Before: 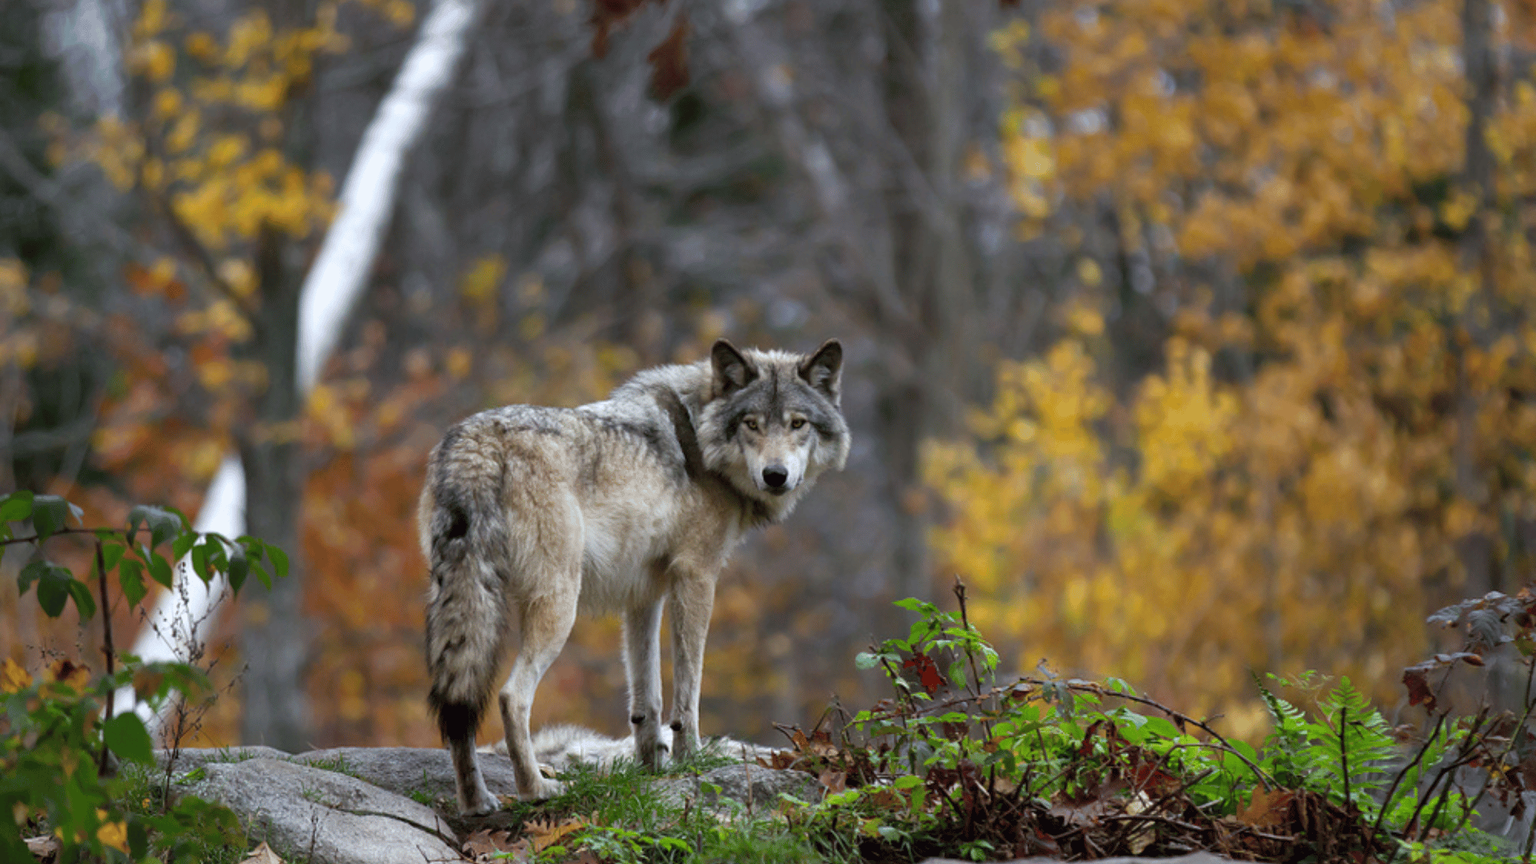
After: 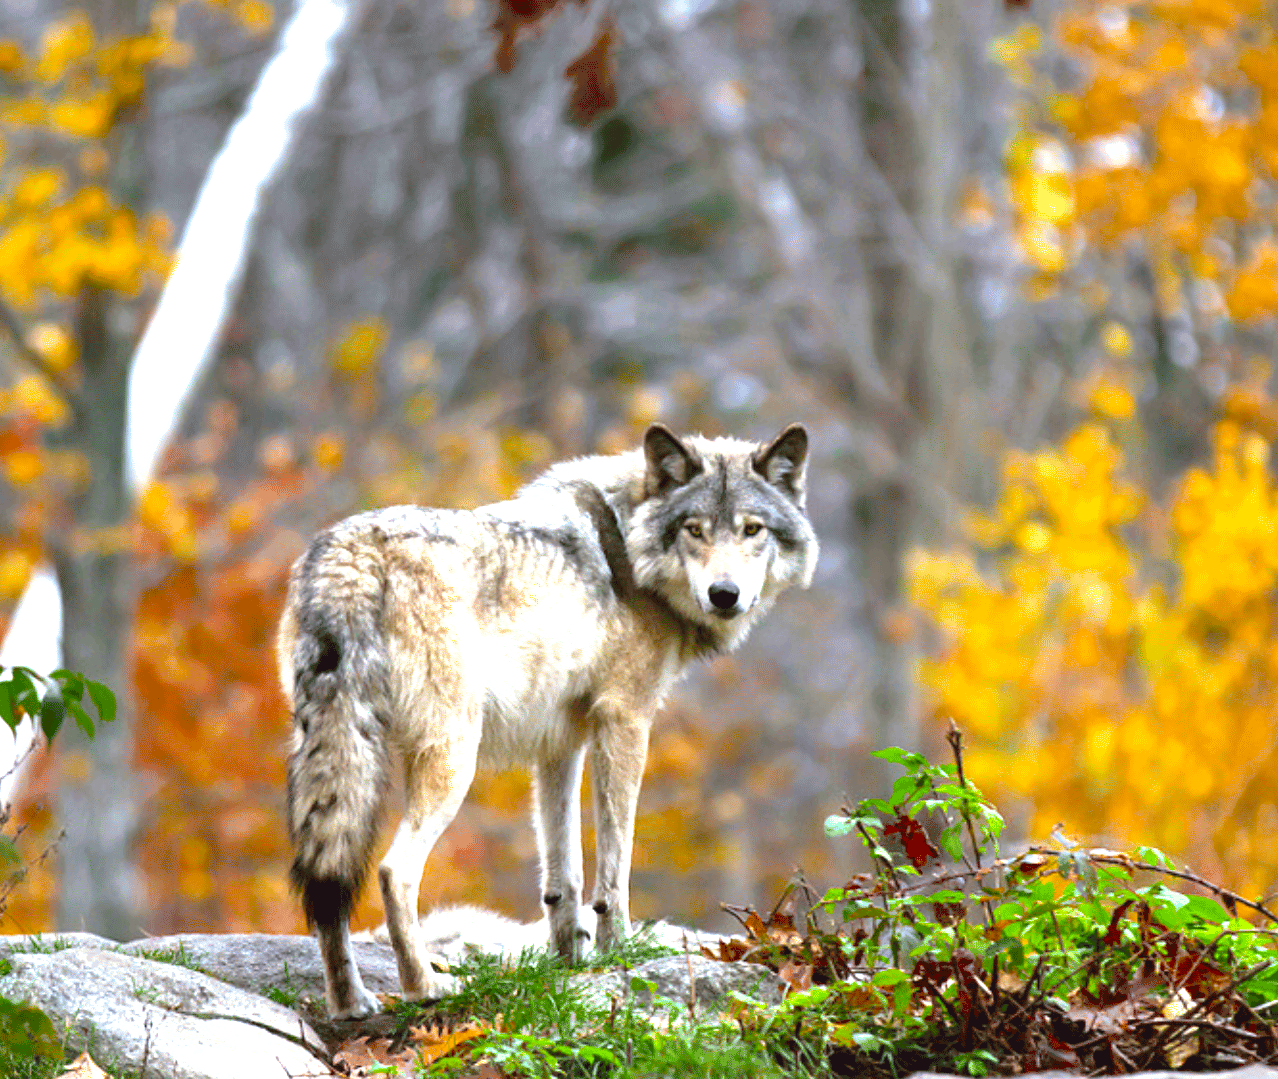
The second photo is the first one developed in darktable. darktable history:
color balance rgb: perceptual saturation grading › global saturation 30.749%, perceptual brilliance grading › global brilliance 19.304%, saturation formula JzAzBz (2021)
crop and rotate: left 12.764%, right 20.627%
exposure: black level correction 0, exposure 1.2 EV, compensate exposure bias true, compensate highlight preservation false
